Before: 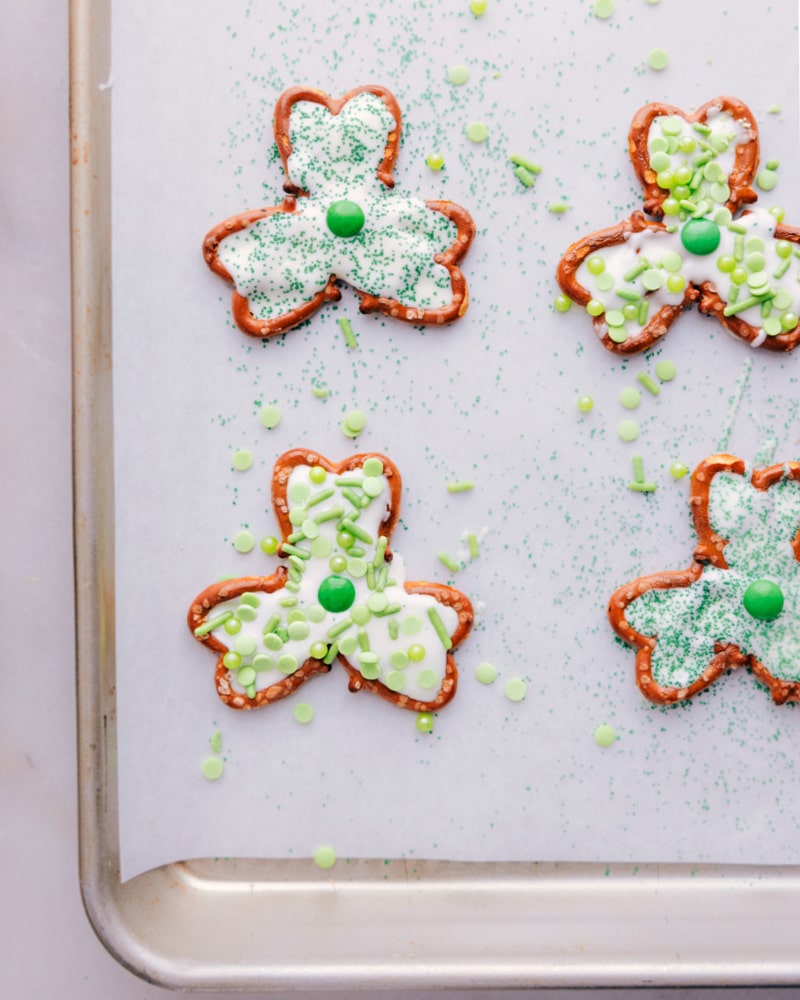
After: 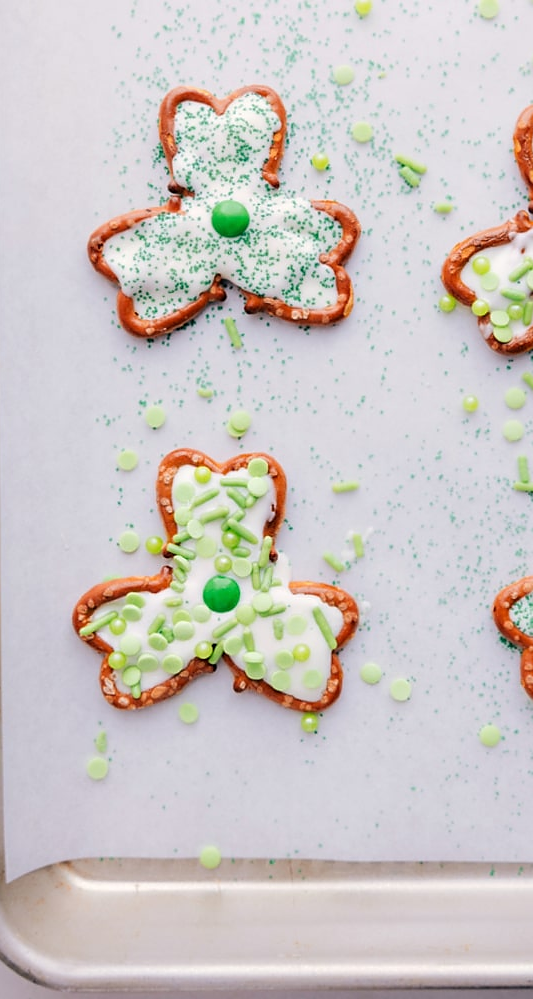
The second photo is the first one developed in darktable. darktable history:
crop and rotate: left 14.384%, right 18.976%
sharpen: radius 0.983, amount 0.613
